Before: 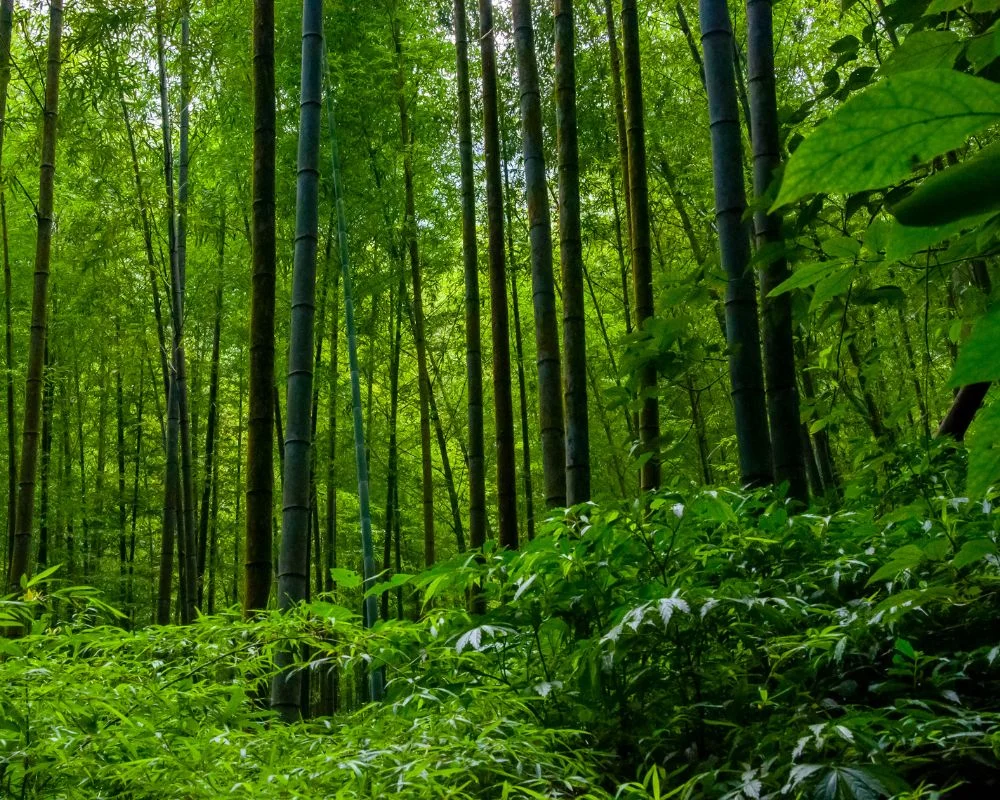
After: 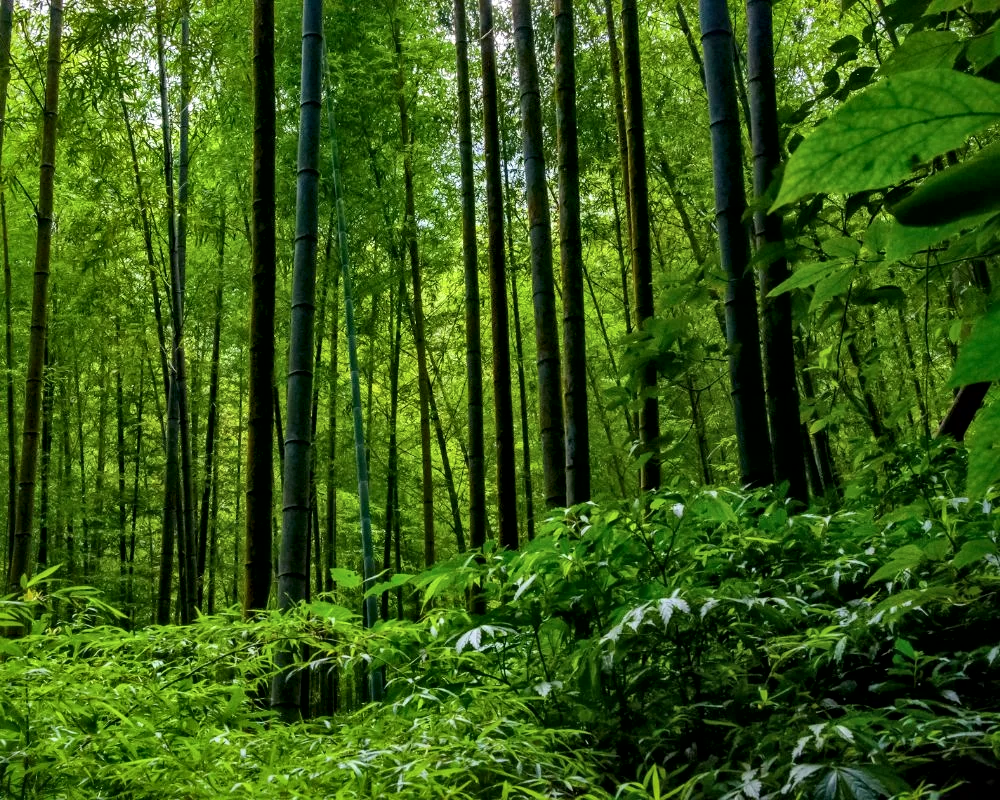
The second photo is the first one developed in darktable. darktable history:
local contrast: mode bilateral grid, contrast 24, coarseness 48, detail 151%, midtone range 0.2
